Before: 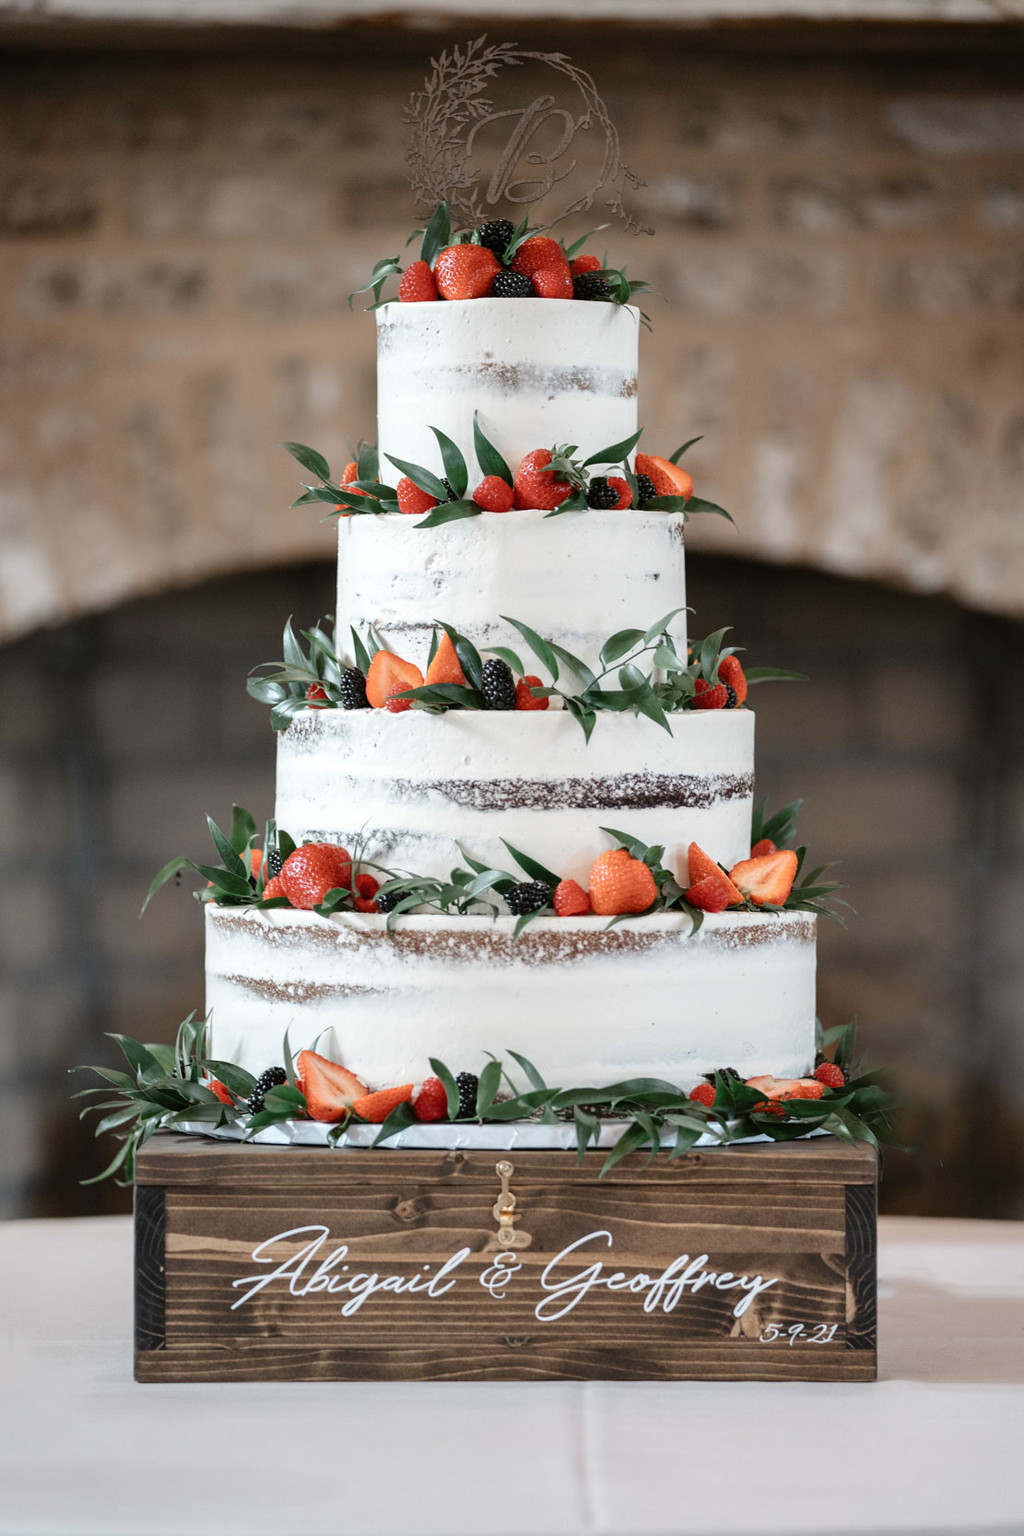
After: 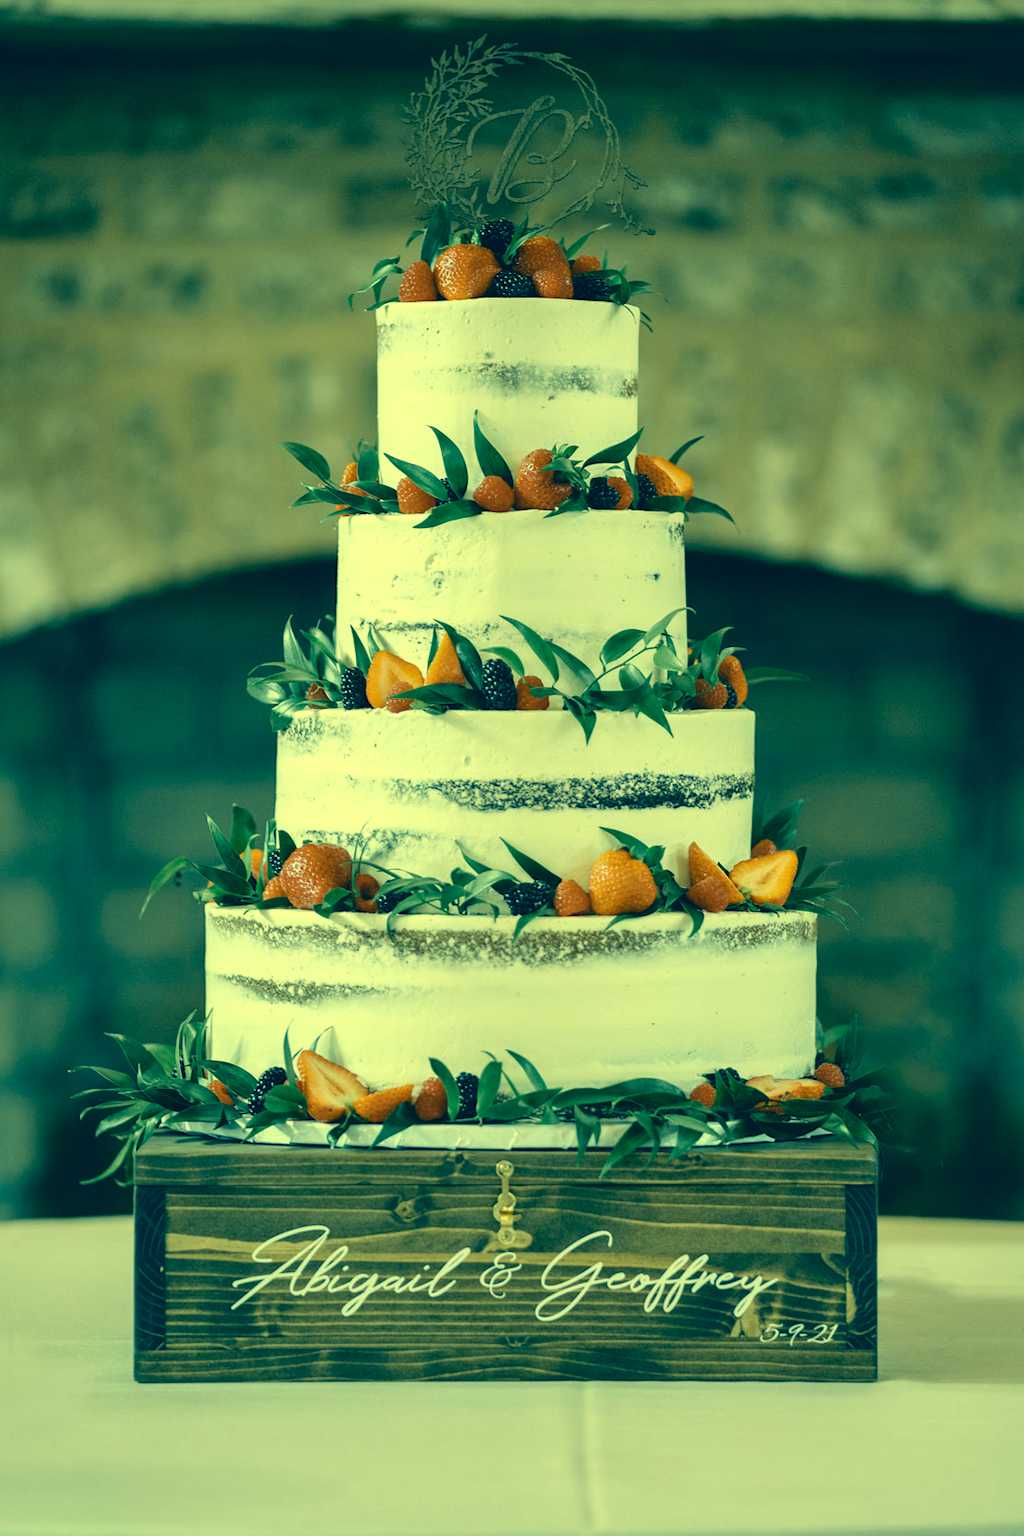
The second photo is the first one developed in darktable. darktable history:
local contrast: mode bilateral grid, contrast 20, coarseness 50, detail 120%, midtone range 0.2
white balance: red 1.029, blue 0.92
color correction: highlights a* -15.58, highlights b* 40, shadows a* -40, shadows b* -26.18
